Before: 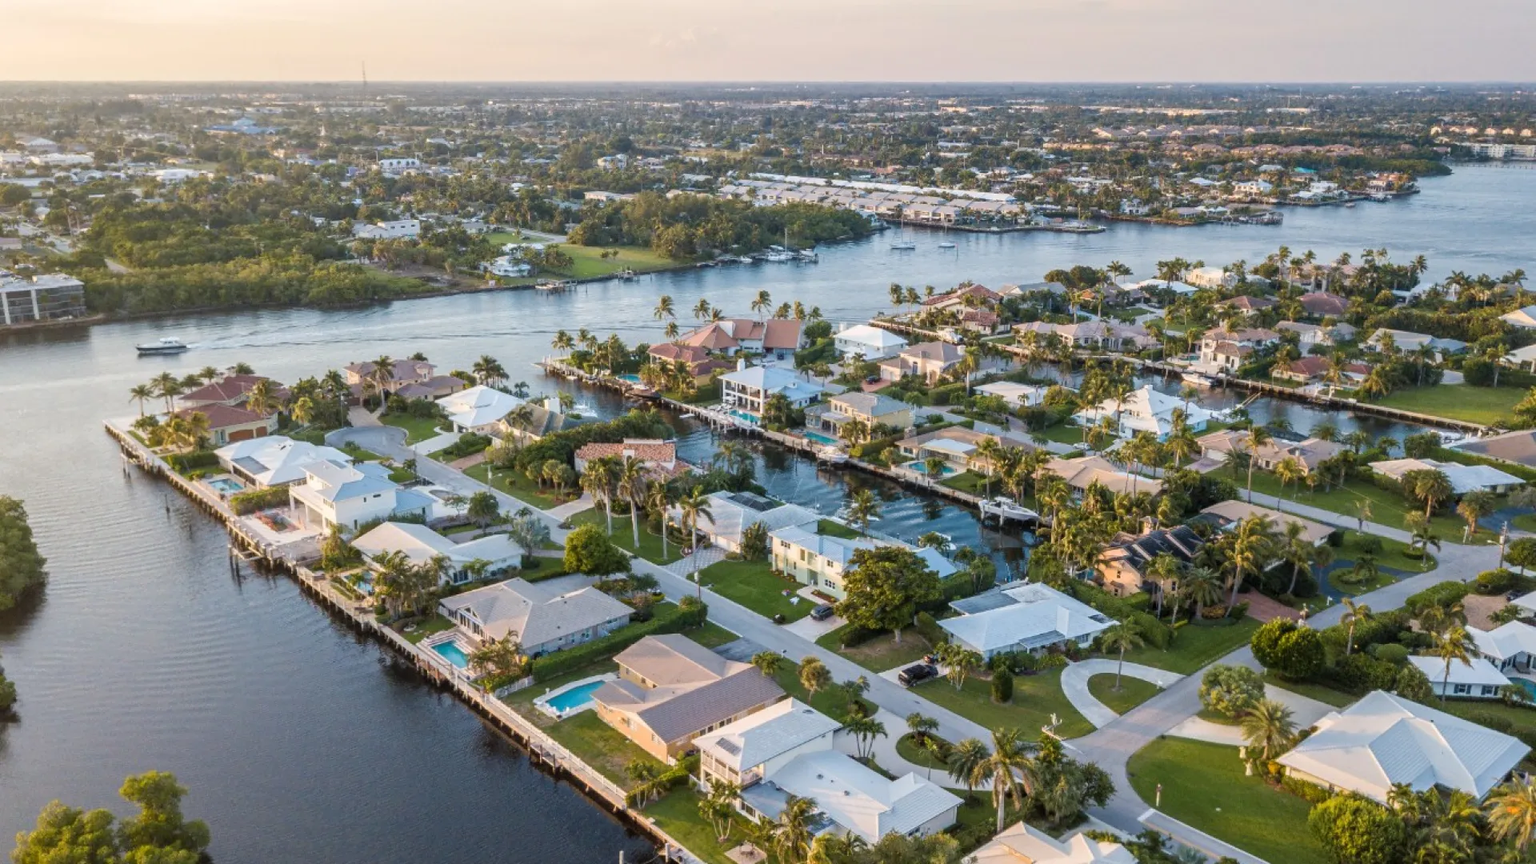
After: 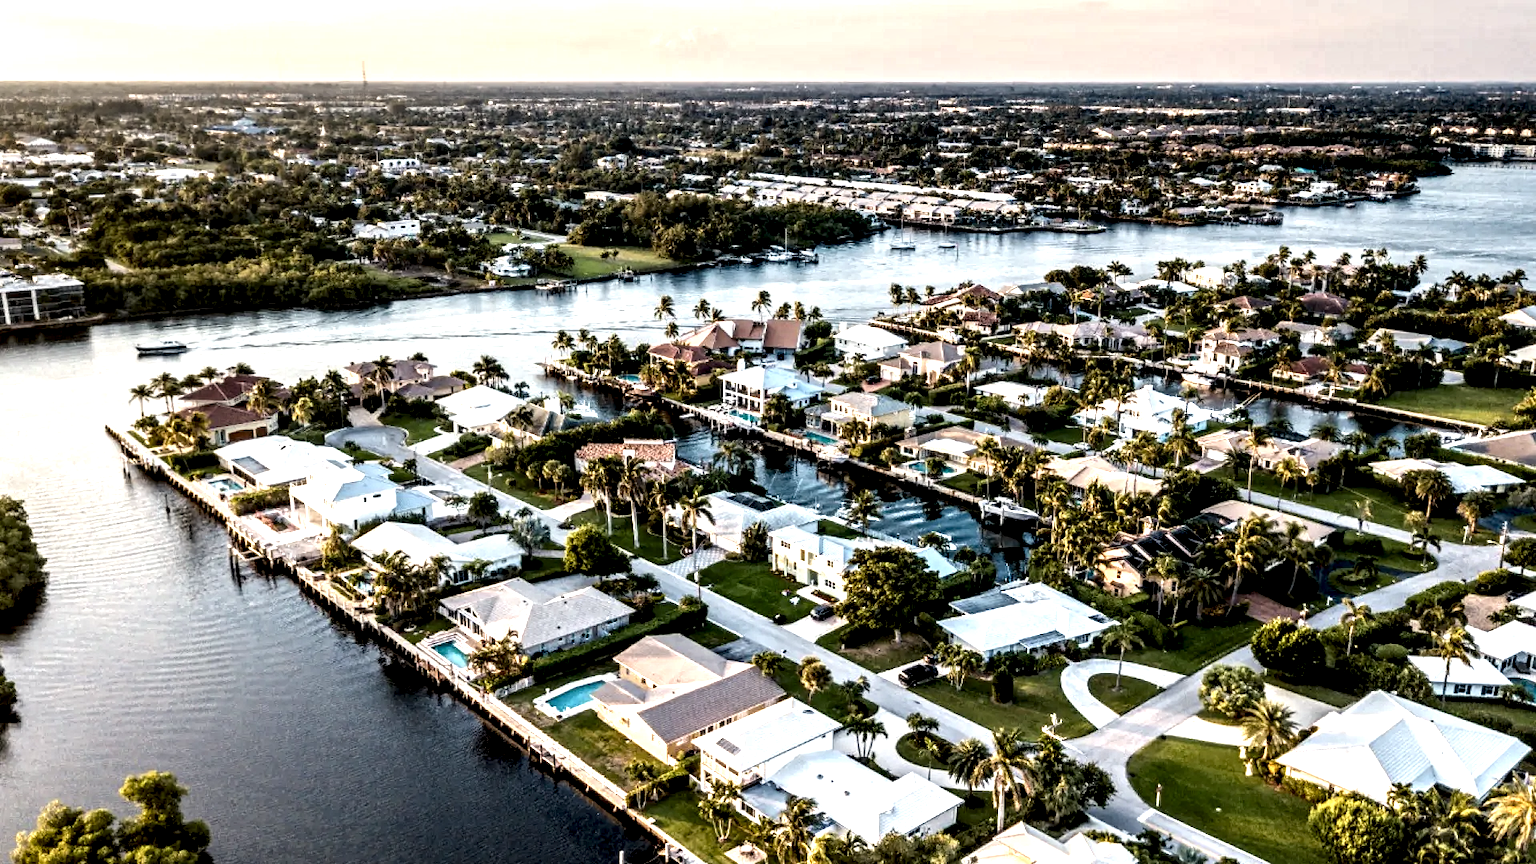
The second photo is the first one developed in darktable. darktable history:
local contrast: highlights 118%, shadows 45%, detail 292%
color calibration: output R [1.063, -0.012, -0.003, 0], output G [0, 1.022, 0.021, 0], output B [-0.079, 0.047, 1, 0], gray › normalize channels true, illuminant same as pipeline (D50), adaptation XYZ, x 0.347, y 0.357, temperature 5018.73 K, gamut compression 0.016
